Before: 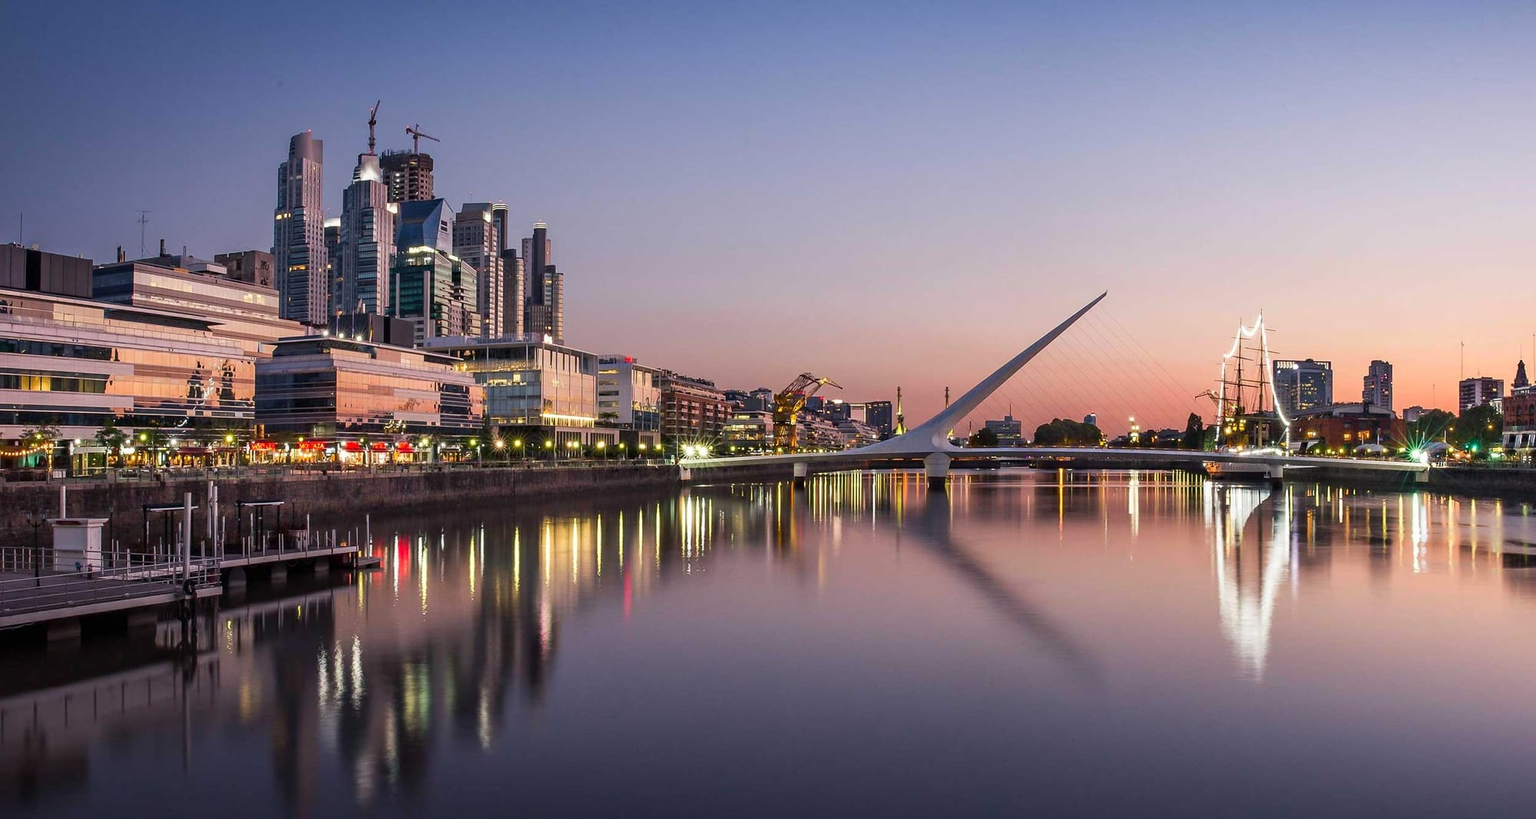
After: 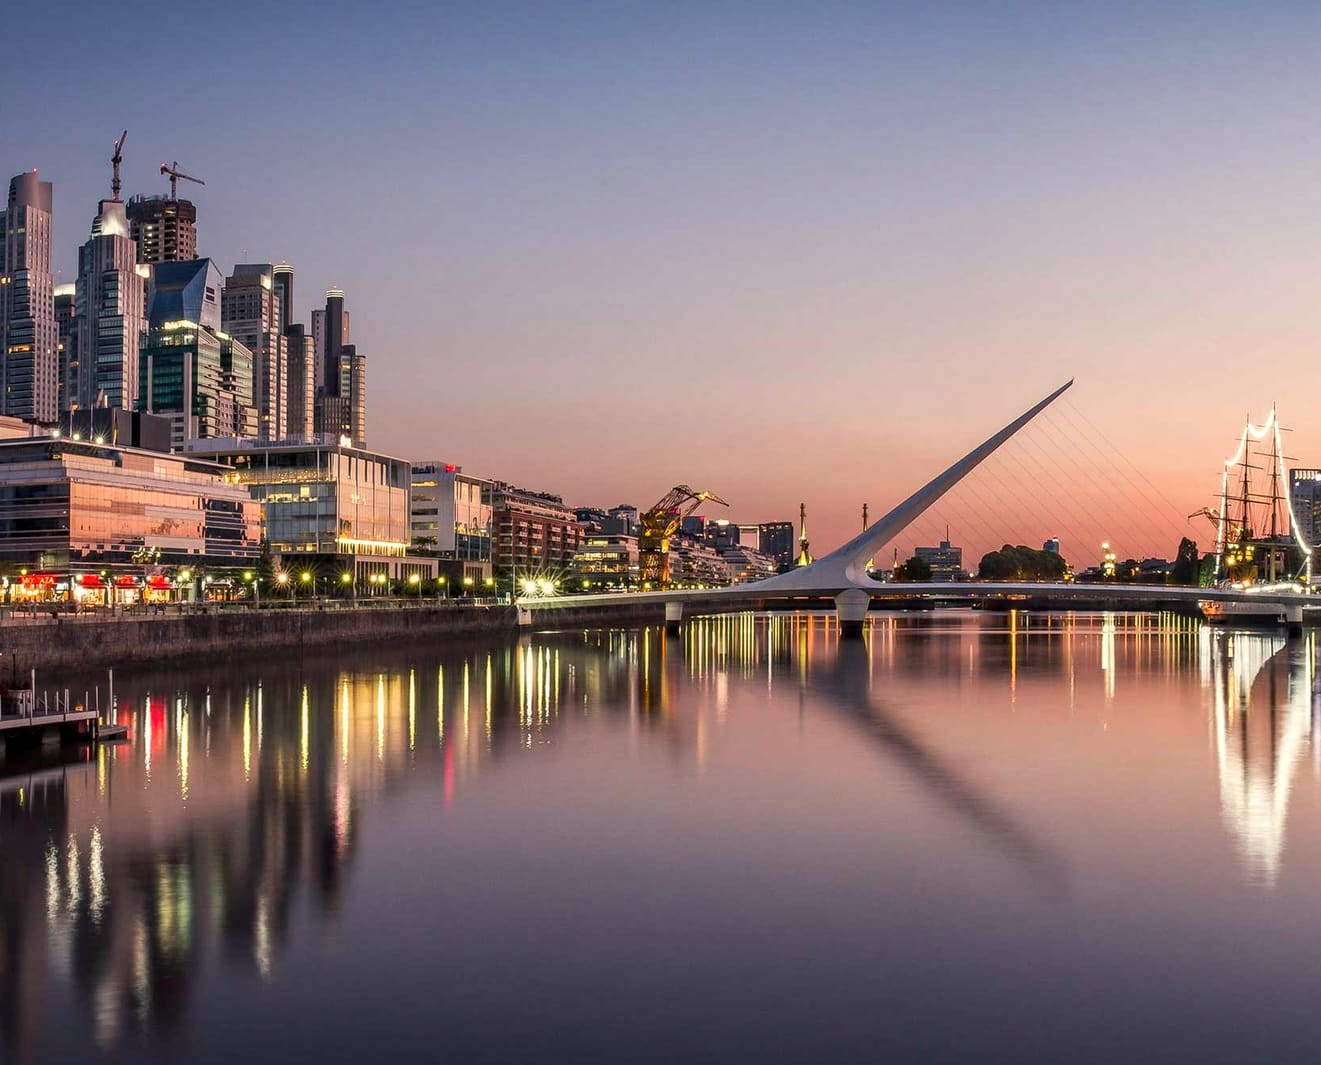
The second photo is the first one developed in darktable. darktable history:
crop and rotate: left 18.442%, right 15.508%
local contrast: on, module defaults
white balance: red 1.045, blue 0.932
